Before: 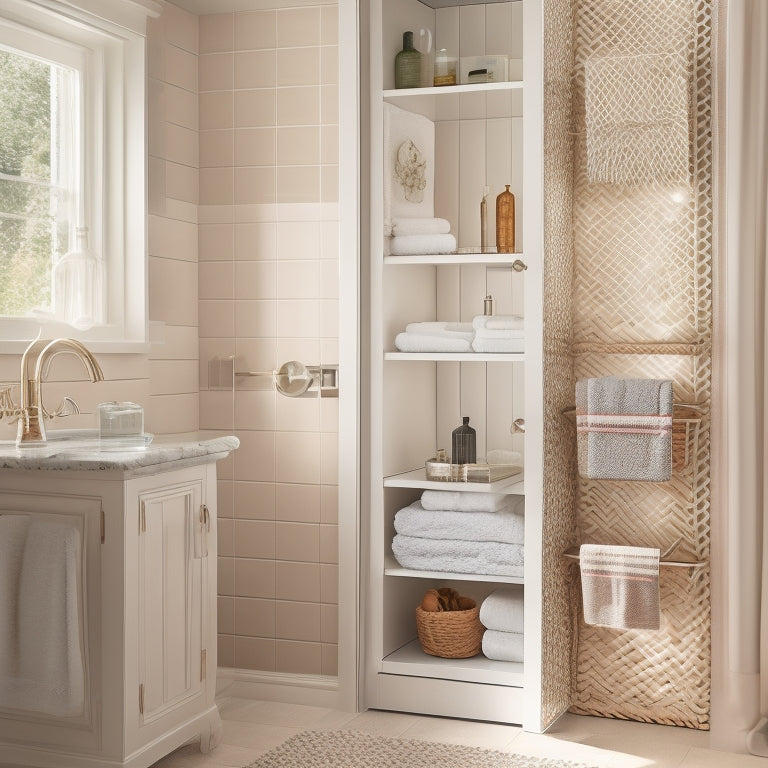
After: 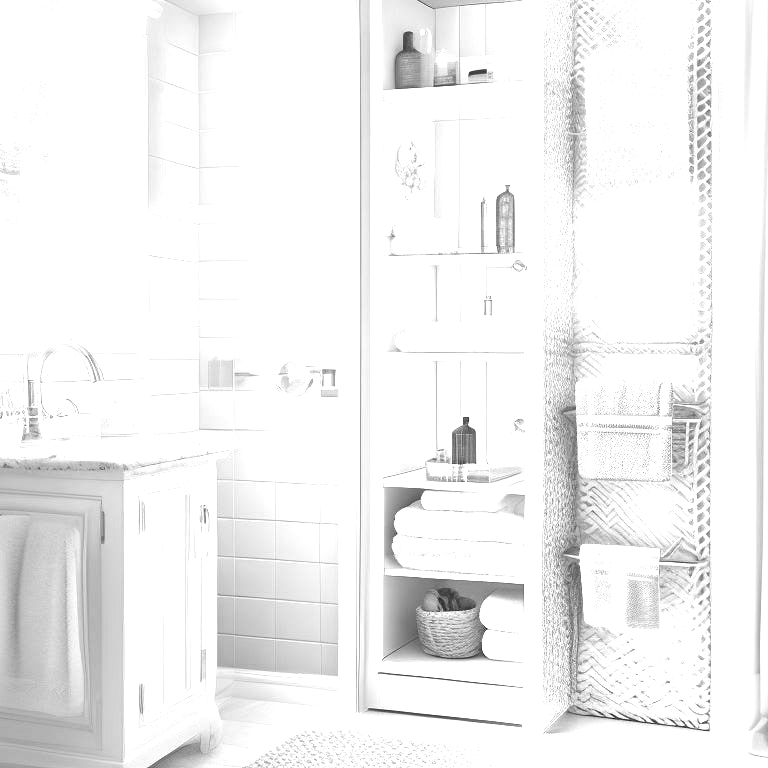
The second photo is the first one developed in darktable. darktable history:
monochrome: a 26.22, b 42.67, size 0.8
color balance: mode lift, gamma, gain (sRGB), lift [0.997, 0.979, 1.021, 1.011], gamma [1, 1.084, 0.916, 0.998], gain [1, 0.87, 1.13, 1.101], contrast 4.55%, contrast fulcrum 38.24%, output saturation 104.09%
exposure: black level correction 0.001, exposure 1.84 EV, compensate highlight preservation false
